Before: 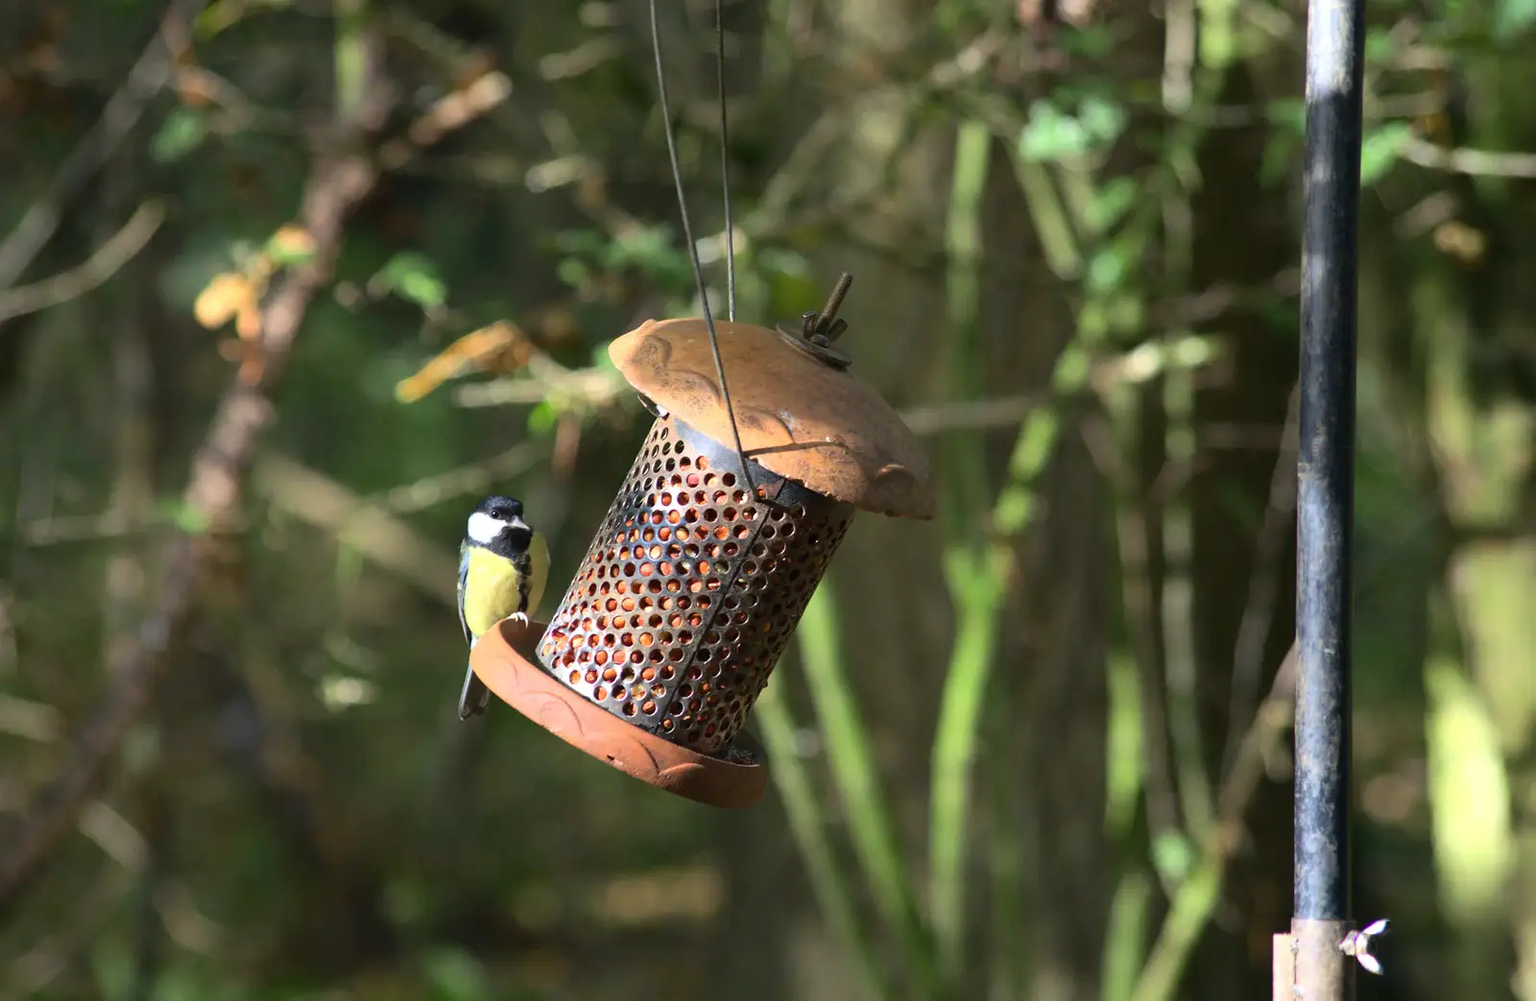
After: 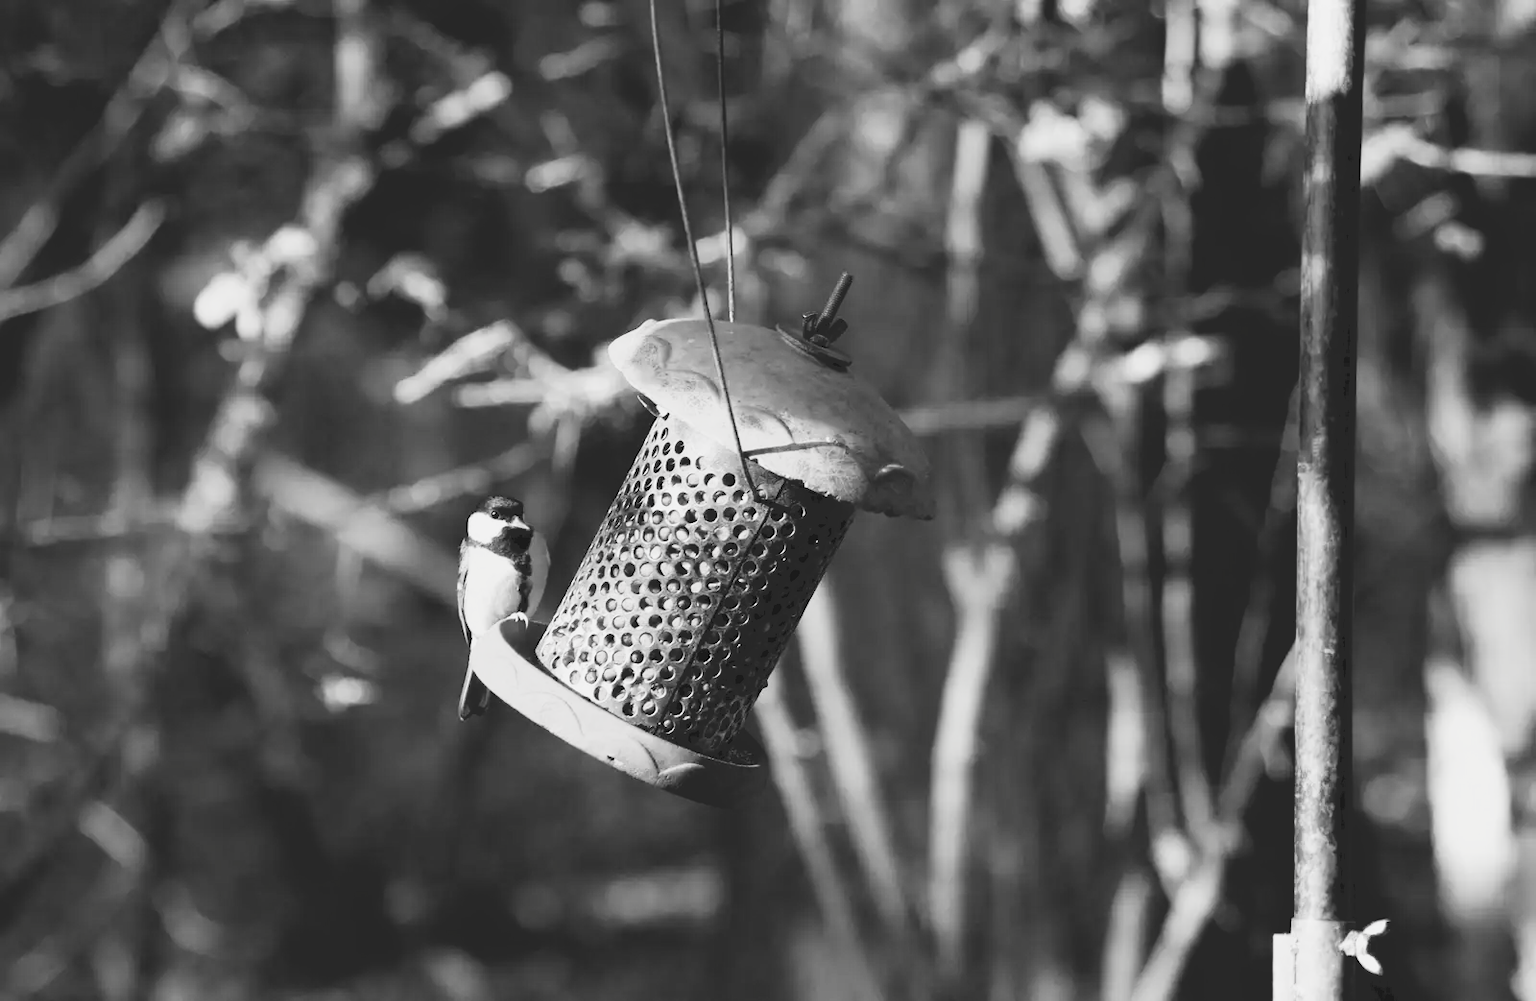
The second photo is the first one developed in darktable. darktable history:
tone curve: curves: ch0 [(0, 0) (0.003, 0.156) (0.011, 0.156) (0.025, 0.161) (0.044, 0.164) (0.069, 0.178) (0.1, 0.201) (0.136, 0.229) (0.177, 0.263) (0.224, 0.301) (0.277, 0.355) (0.335, 0.415) (0.399, 0.48) (0.468, 0.561) (0.543, 0.647) (0.623, 0.735) (0.709, 0.819) (0.801, 0.893) (0.898, 0.953) (1, 1)], color space Lab, independent channels, preserve colors none
filmic rgb: black relative exposure -5.03 EV, white relative exposure 3.19 EV, threshold 5.94 EV, hardness 3.43, contrast 1.19, highlights saturation mix -49.58%, color science v5 (2021), contrast in shadows safe, contrast in highlights safe, enable highlight reconstruction true
color balance rgb: perceptual saturation grading › global saturation 0.259%, global vibrance 9.913%
